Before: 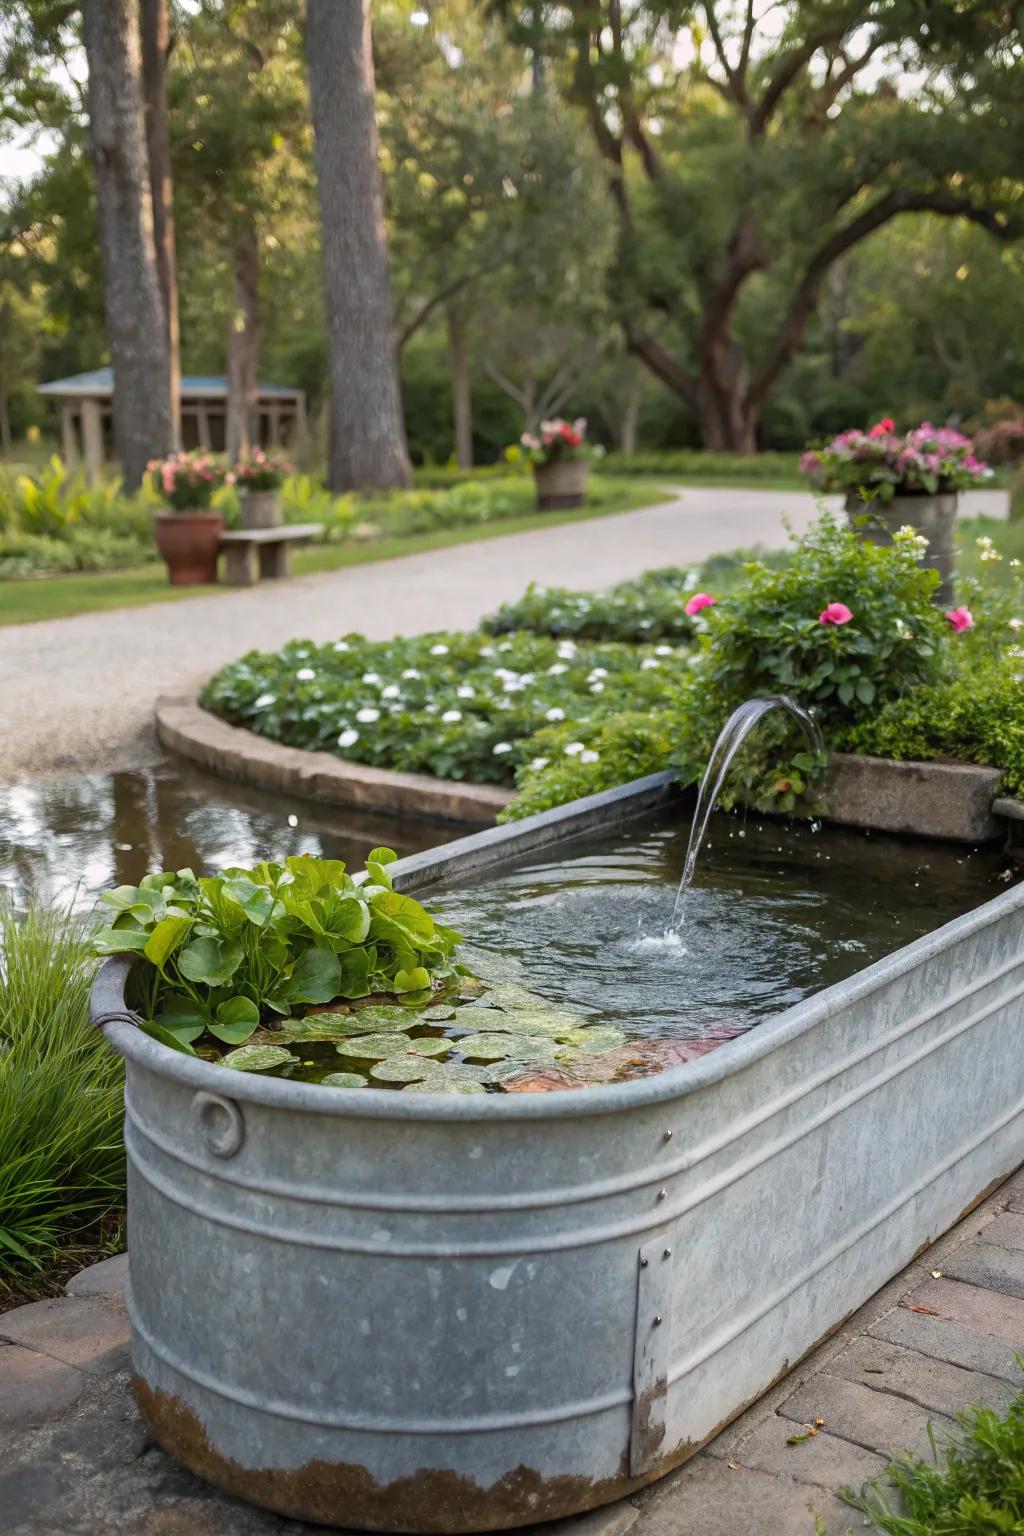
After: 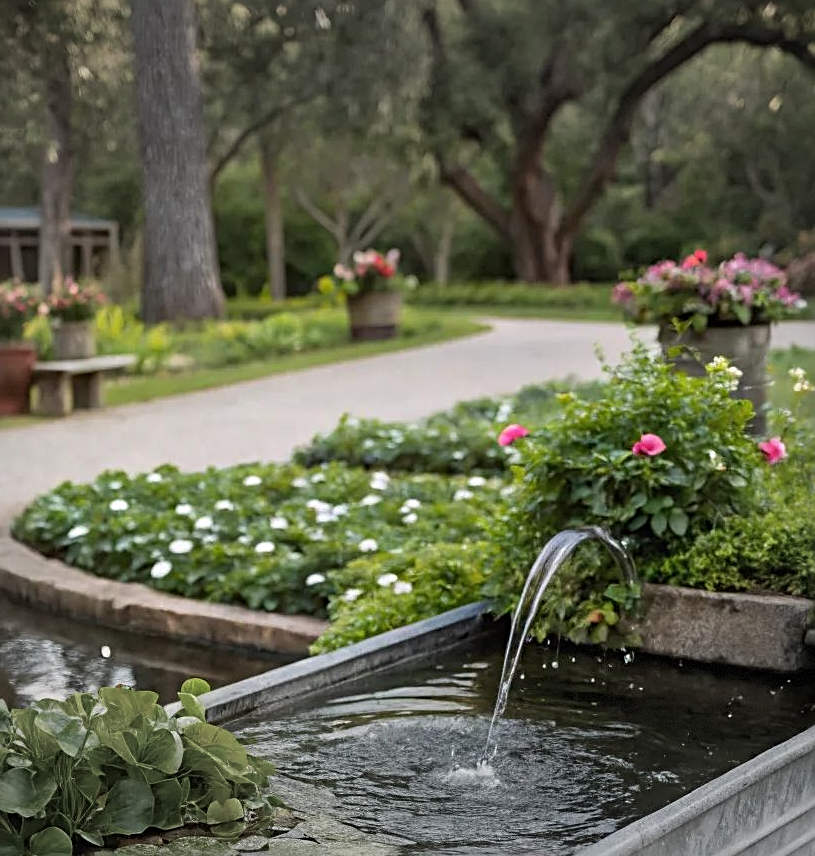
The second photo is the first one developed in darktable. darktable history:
sharpen: radius 3.111
crop: left 18.278%, top 11.066%, right 2.043%, bottom 33.155%
tone equalizer: on, module defaults
vignetting: fall-off start 78.99%, brightness -0.336, width/height ratio 1.329, dithering 8-bit output
shadows and highlights: soften with gaussian
